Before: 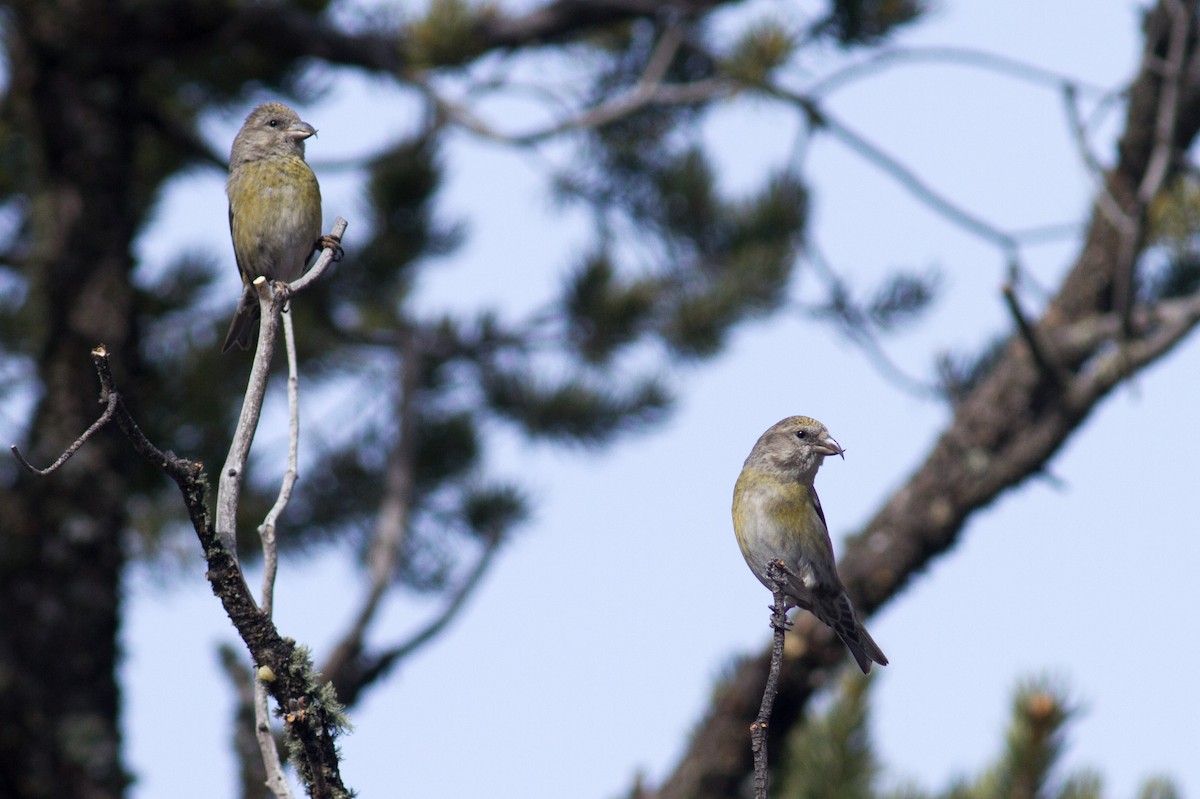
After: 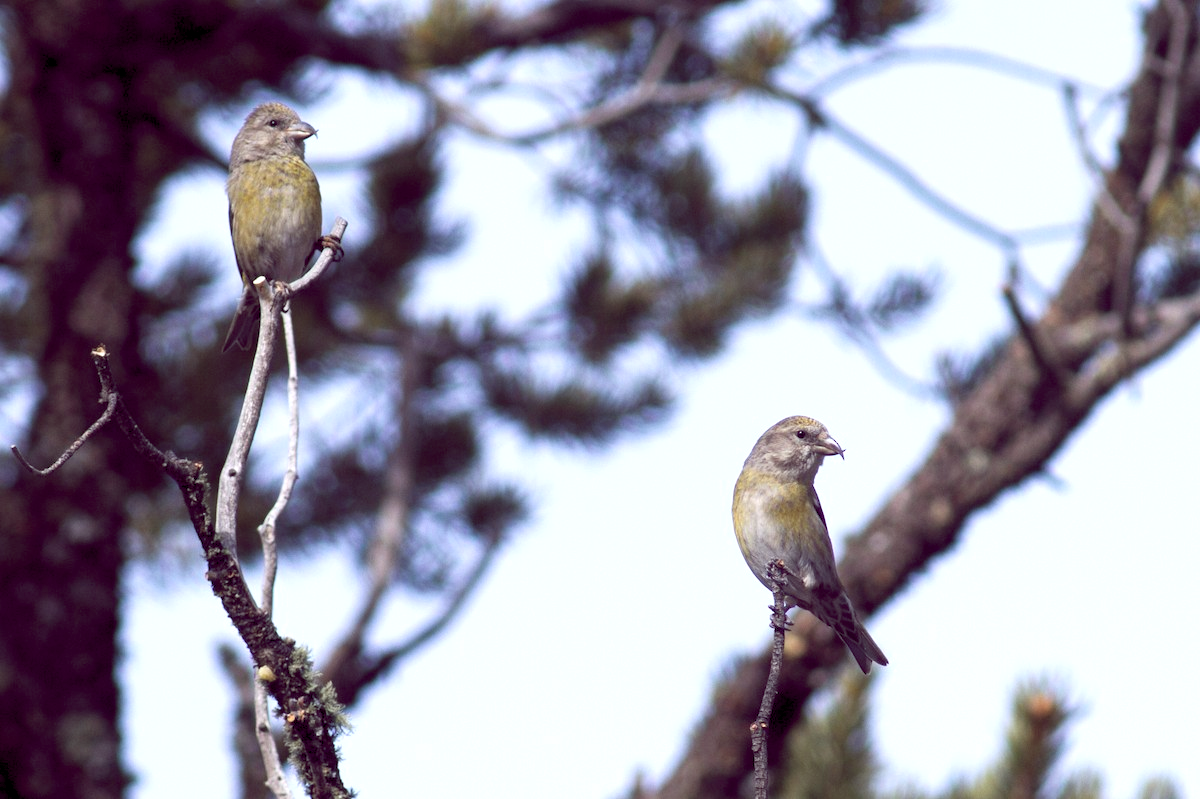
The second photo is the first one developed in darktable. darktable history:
exposure: black level correction 0.001, exposure 0.5 EV, compensate highlight preservation false
color balance rgb: global offset › chroma 0.282%, global offset › hue 320.13°, perceptual saturation grading › global saturation -0.104%
